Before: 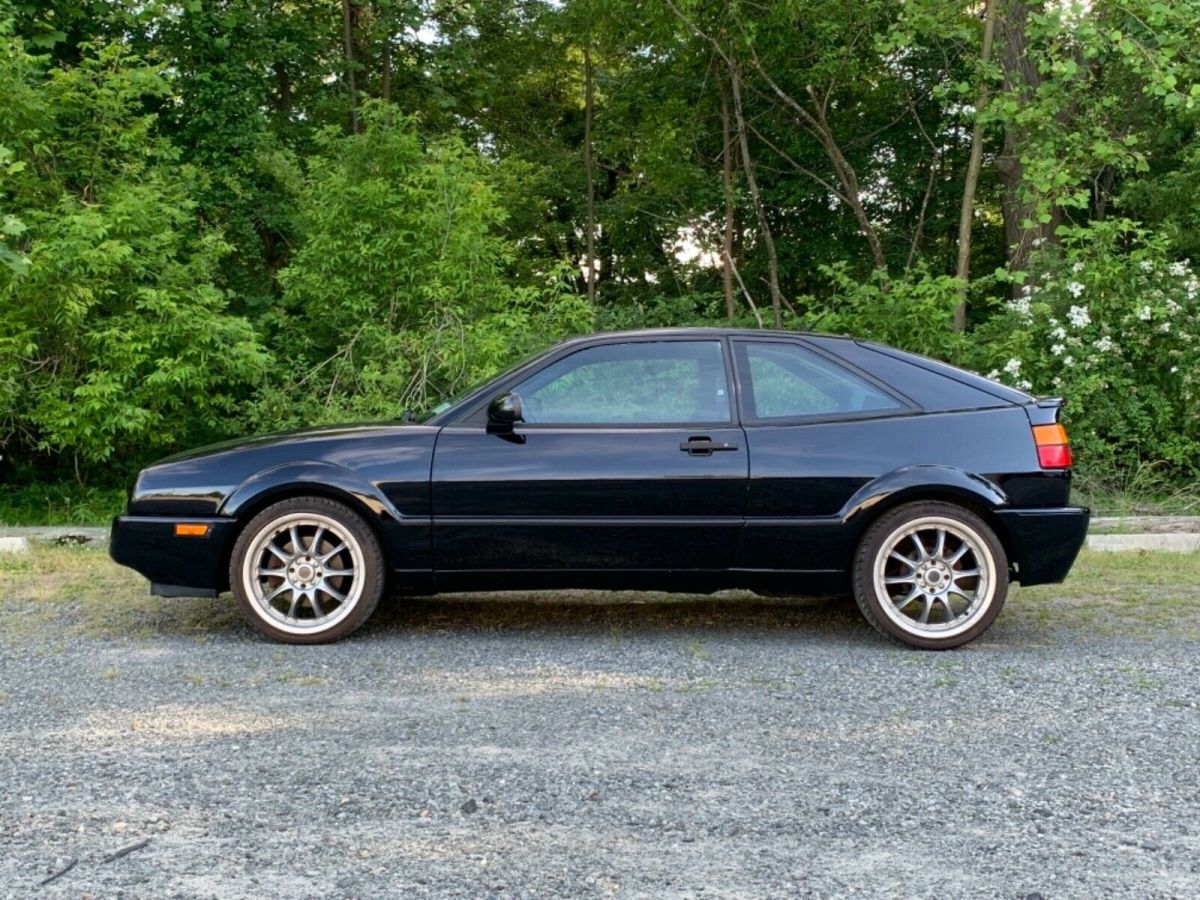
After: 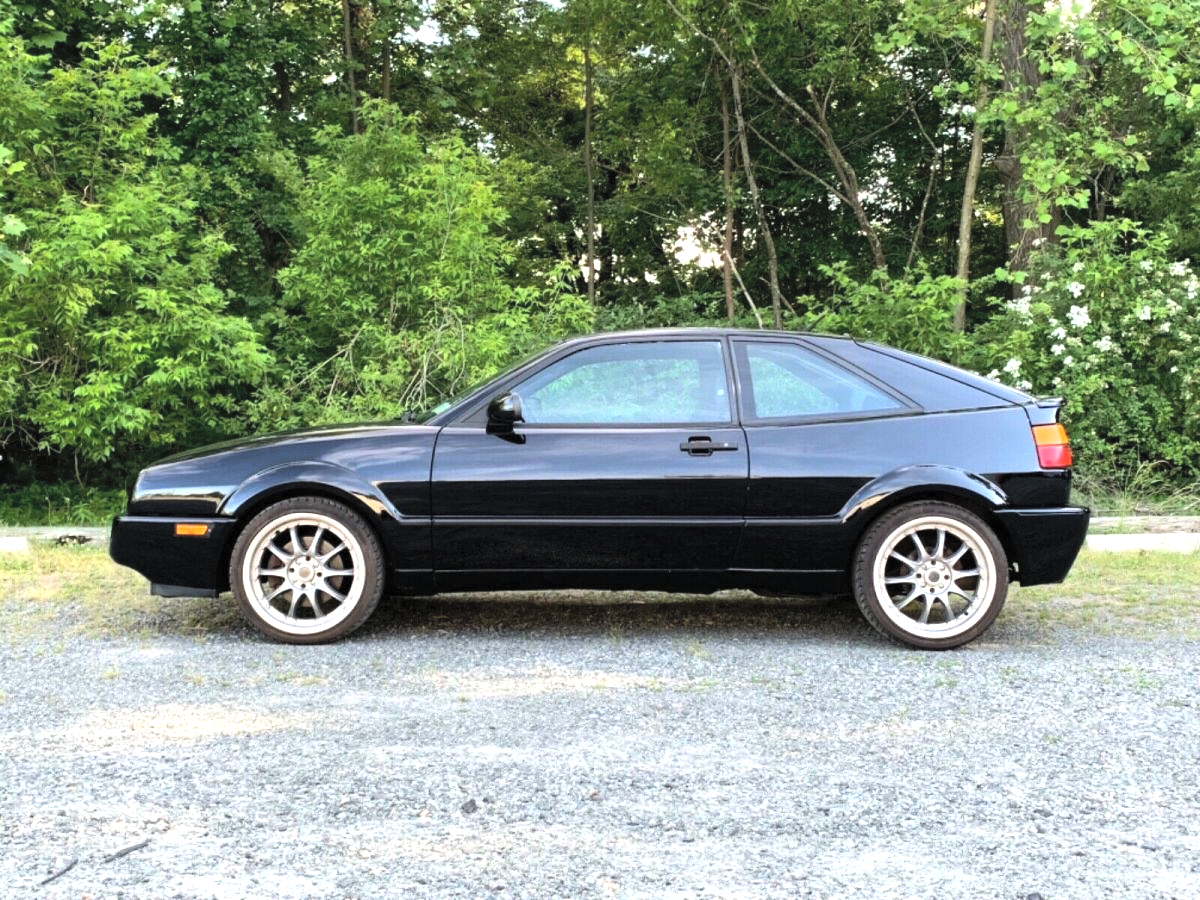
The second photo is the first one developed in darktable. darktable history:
tone equalizer: -8 EV -1.08 EV, -7 EV -1.01 EV, -6 EV -0.867 EV, -5 EV -0.578 EV, -3 EV 0.578 EV, -2 EV 0.867 EV, -1 EV 1.01 EV, +0 EV 1.08 EV, edges refinement/feathering 500, mask exposure compensation -1.57 EV, preserve details no
contrast brightness saturation: brightness 0.28
